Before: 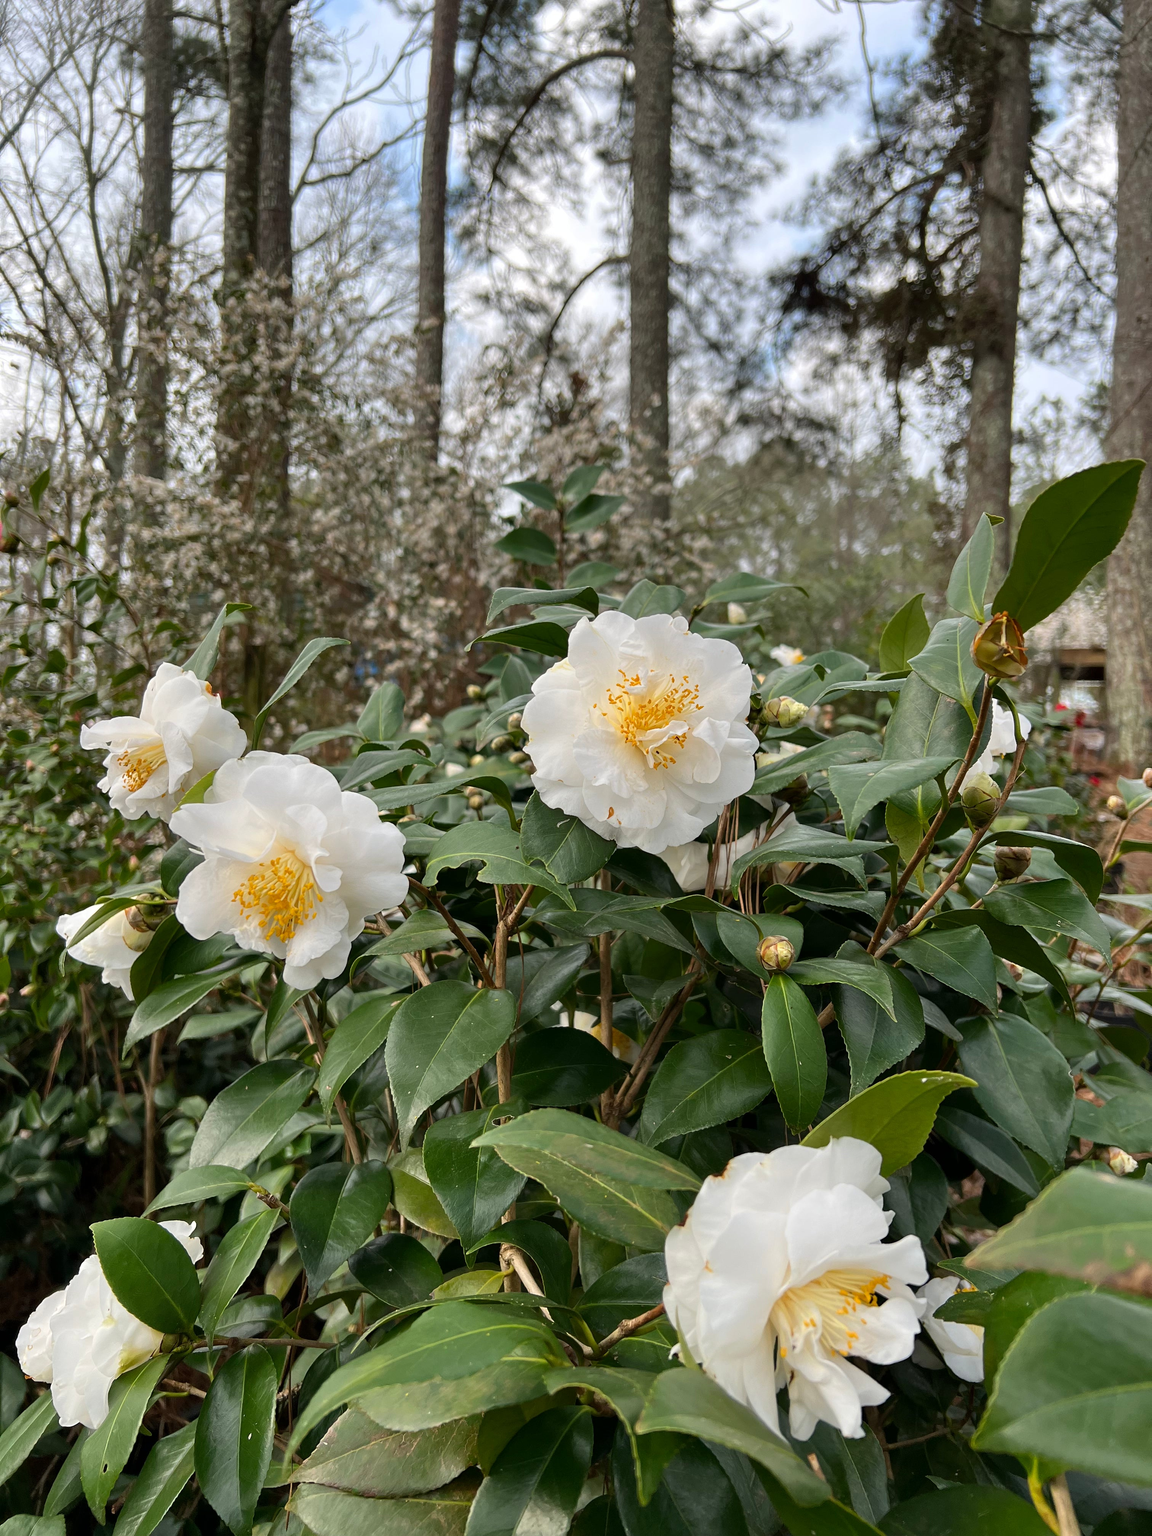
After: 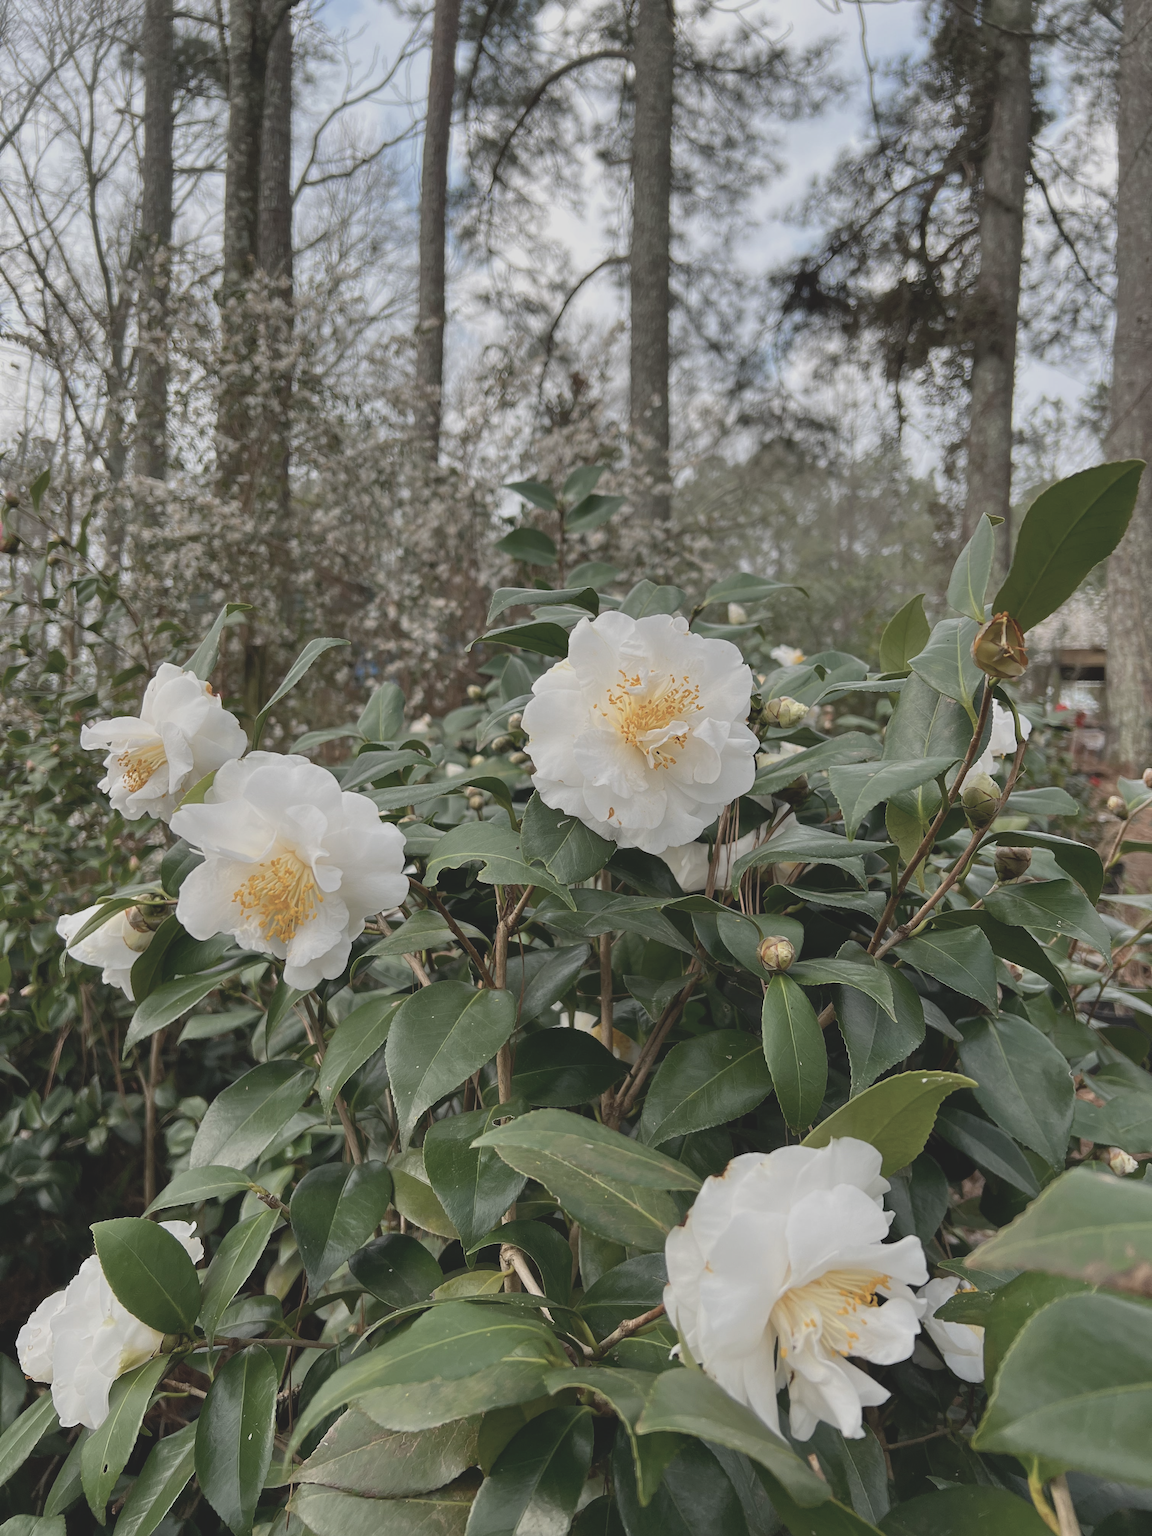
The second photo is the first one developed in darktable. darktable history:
contrast brightness saturation: contrast -0.243, saturation -0.44
tone equalizer: on, module defaults
